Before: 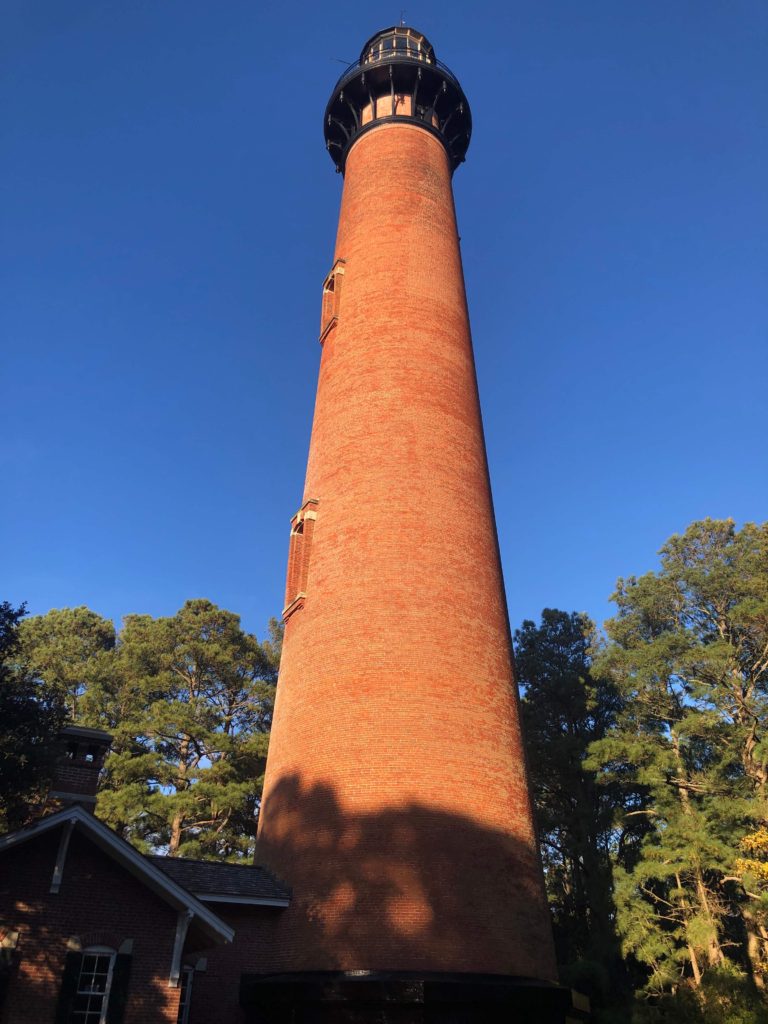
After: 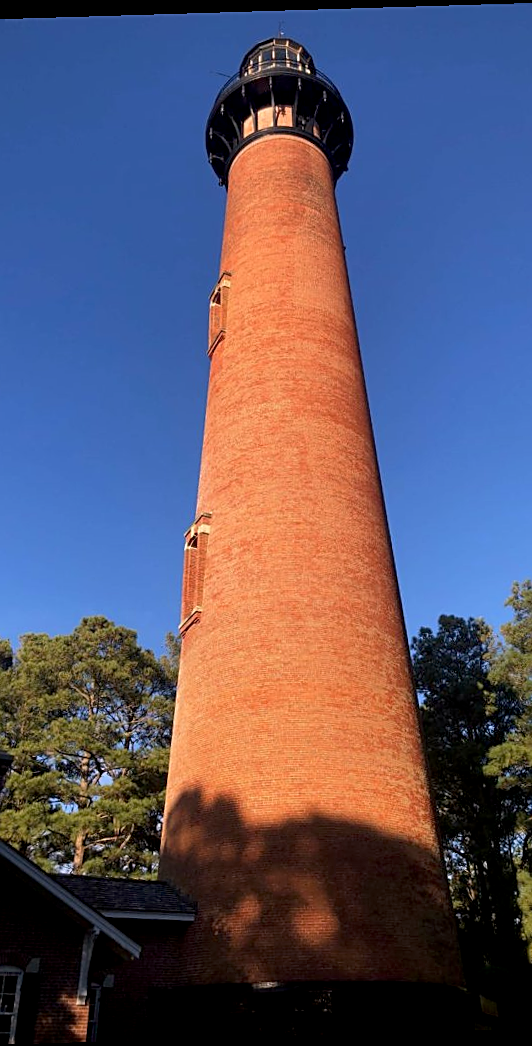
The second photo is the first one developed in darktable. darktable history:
sharpen: on, module defaults
color correction: highlights a* 3.12, highlights b* -1.55, shadows a* -0.101, shadows b* 2.52, saturation 0.98
crop and rotate: left 15.446%, right 17.836%
exposure: black level correction 0.007, compensate highlight preservation false
rotate and perspective: rotation -1.75°, automatic cropping off
